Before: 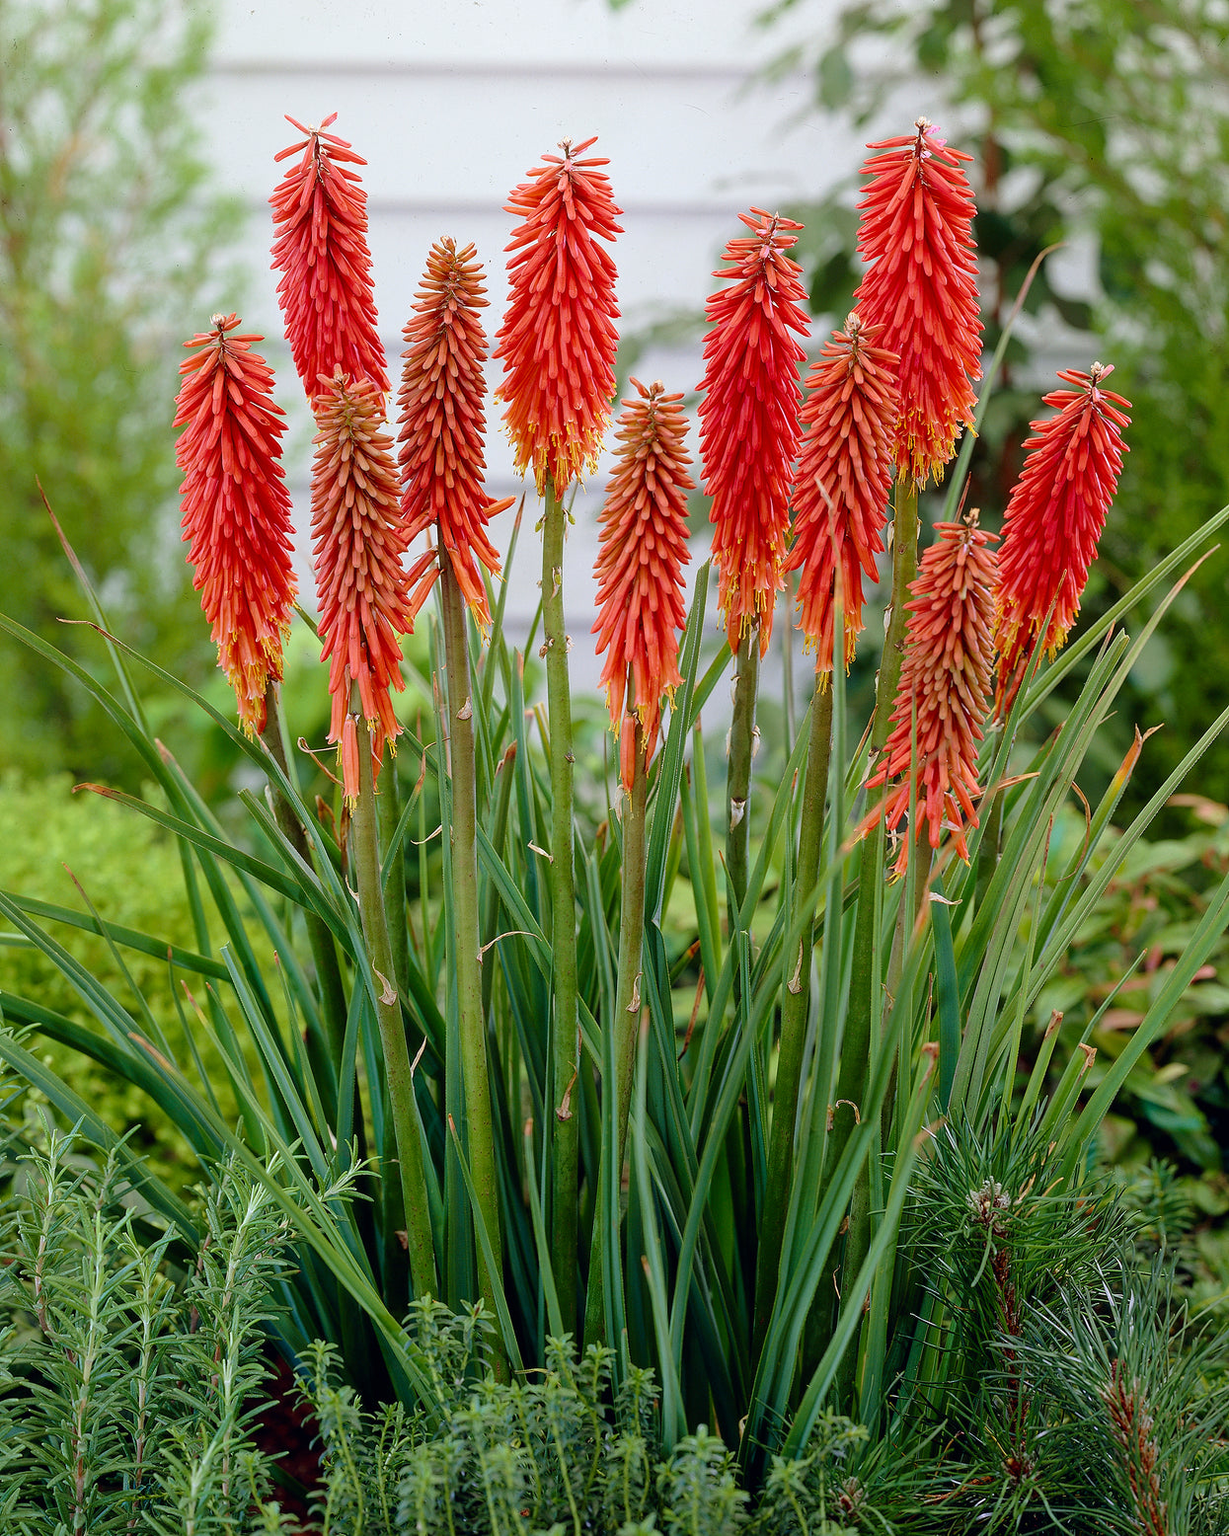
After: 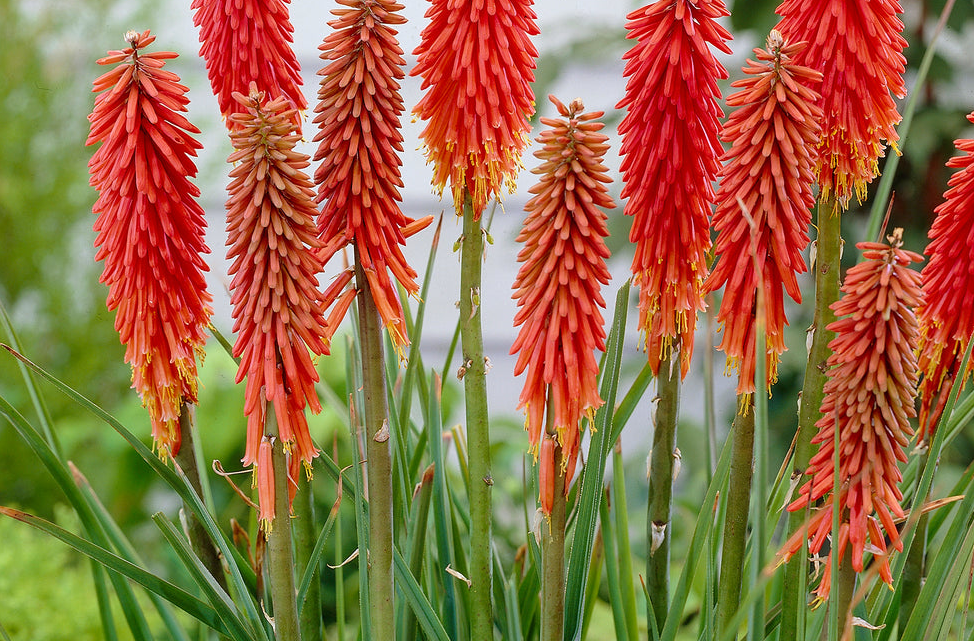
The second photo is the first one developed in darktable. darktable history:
crop: left 7.225%, top 18.503%, right 14.478%, bottom 40.249%
